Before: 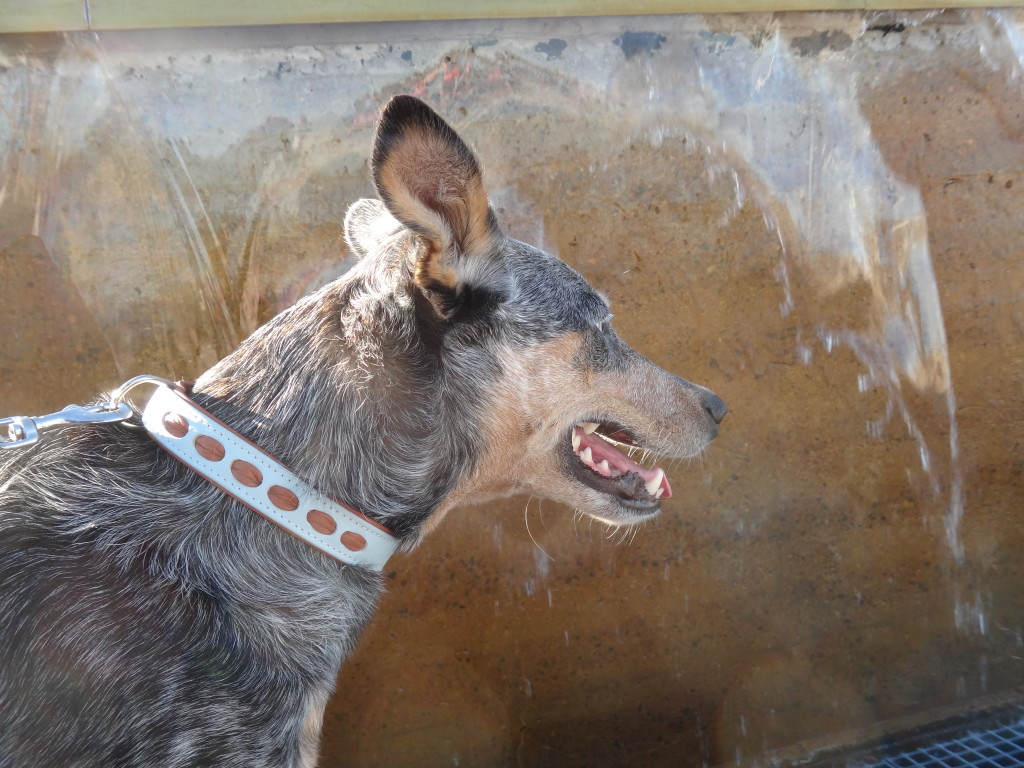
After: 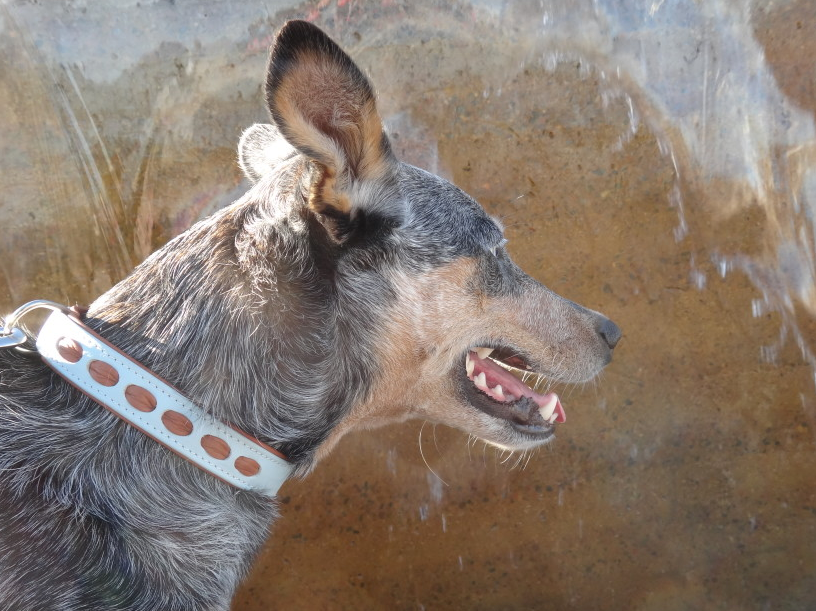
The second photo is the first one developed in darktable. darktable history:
crop and rotate: left 10.397%, top 9.82%, right 9.848%, bottom 10.582%
shadows and highlights: soften with gaussian
